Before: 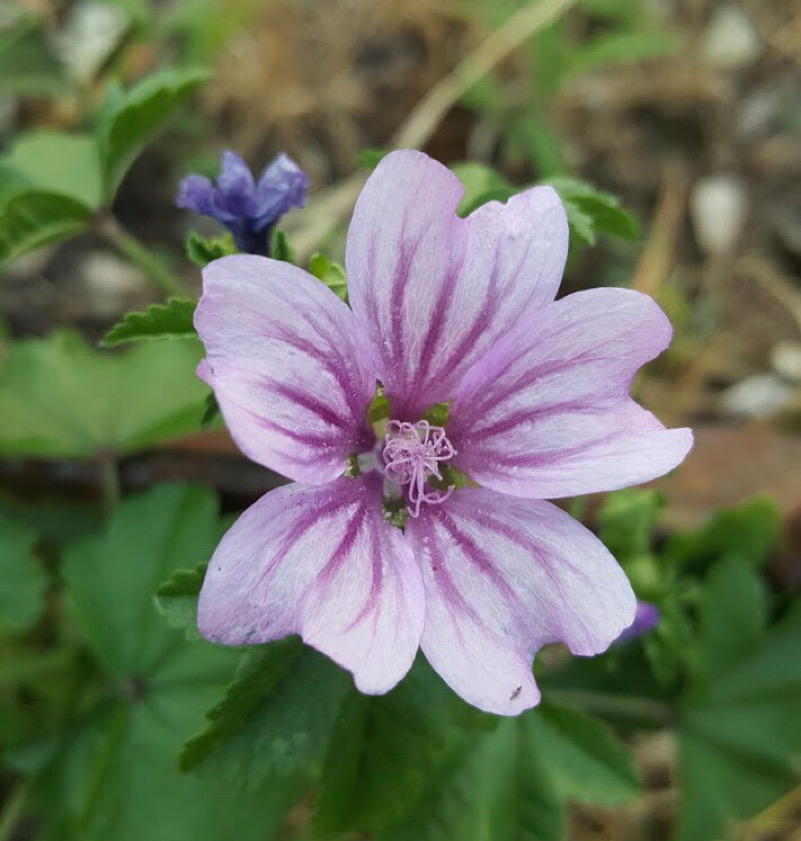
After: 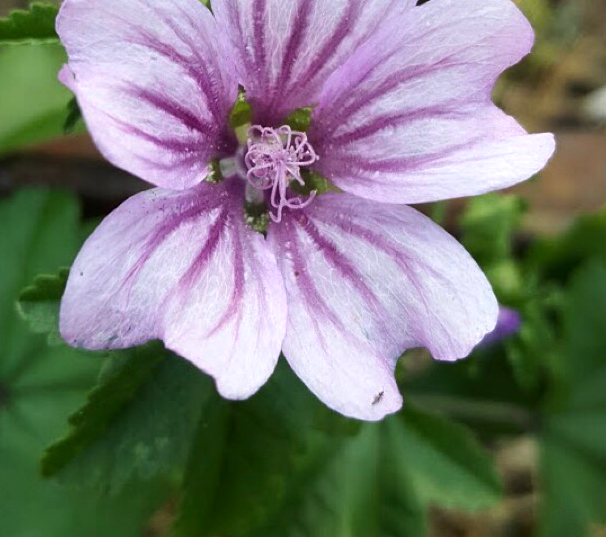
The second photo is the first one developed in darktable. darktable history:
crop and rotate: left 17.299%, top 35.115%, right 7.015%, bottom 1.024%
tone equalizer: -8 EV -0.417 EV, -7 EV -0.389 EV, -6 EV -0.333 EV, -5 EV -0.222 EV, -3 EV 0.222 EV, -2 EV 0.333 EV, -1 EV 0.389 EV, +0 EV 0.417 EV, edges refinement/feathering 500, mask exposure compensation -1.57 EV, preserve details no
color correction: highlights a* 0.003, highlights b* -0.283
contrast brightness saturation: contrast 0.03, brightness -0.04
